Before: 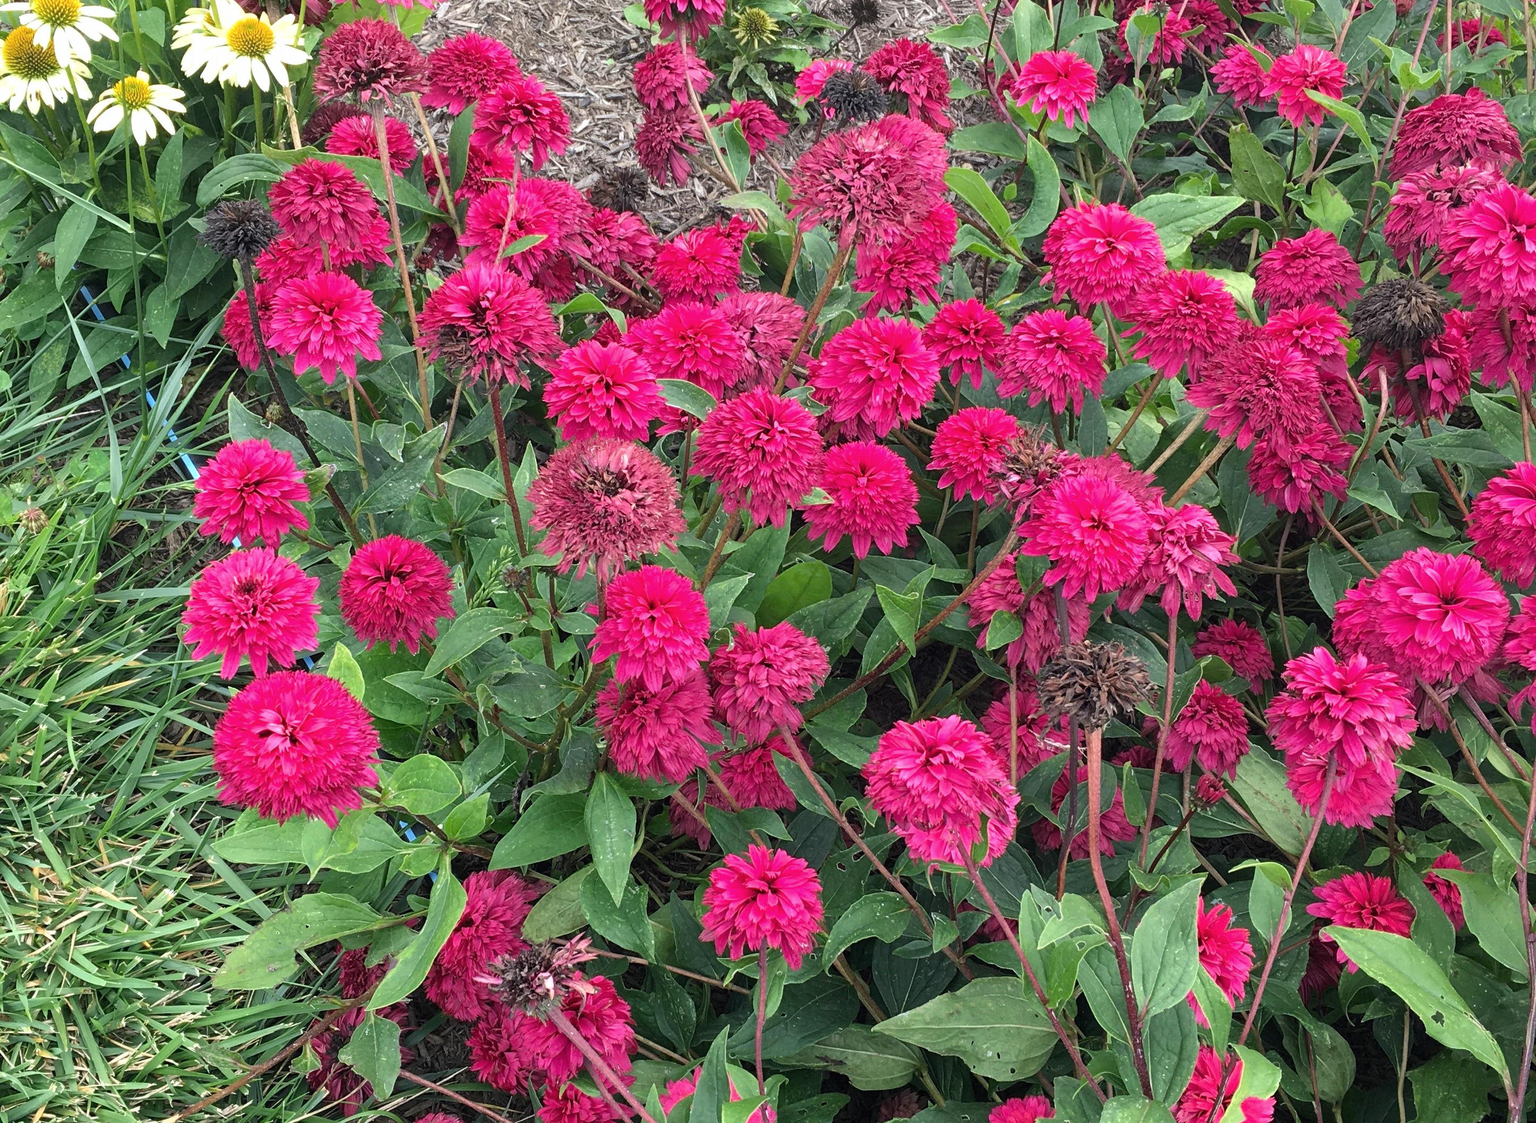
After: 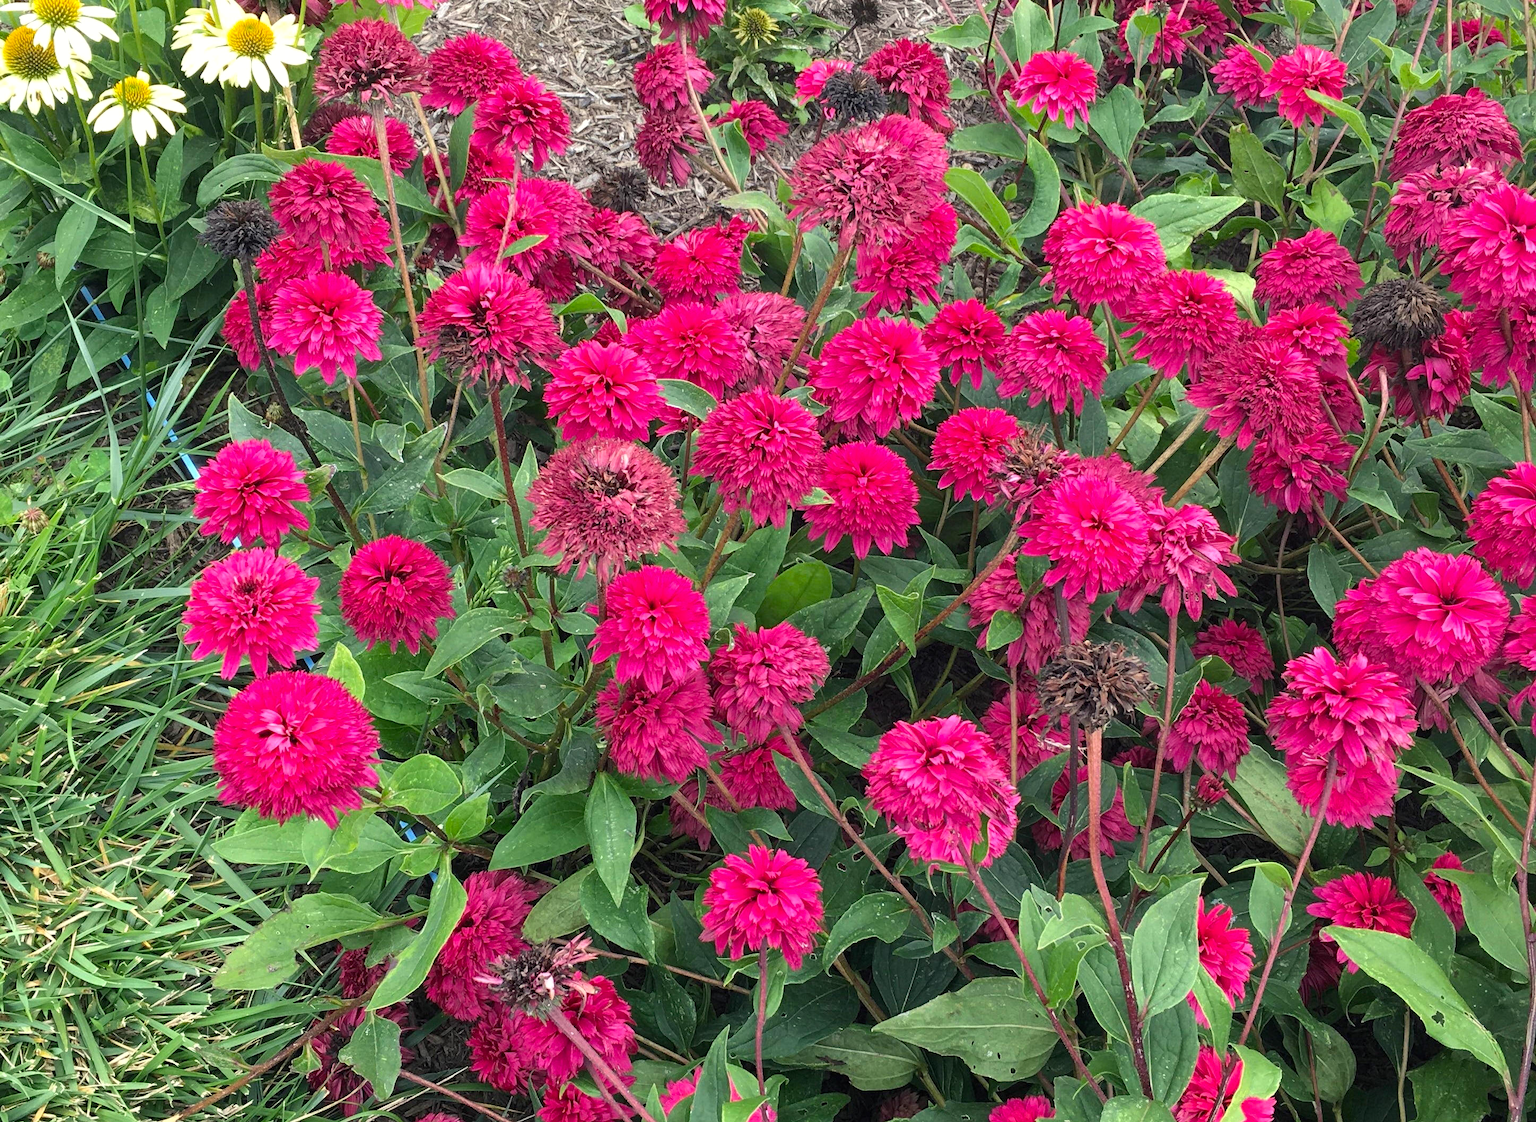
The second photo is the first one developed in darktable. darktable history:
color balance rgb: highlights gain › luminance 5.603%, highlights gain › chroma 1.278%, highlights gain › hue 90.6°, perceptual saturation grading › global saturation 10.016%
